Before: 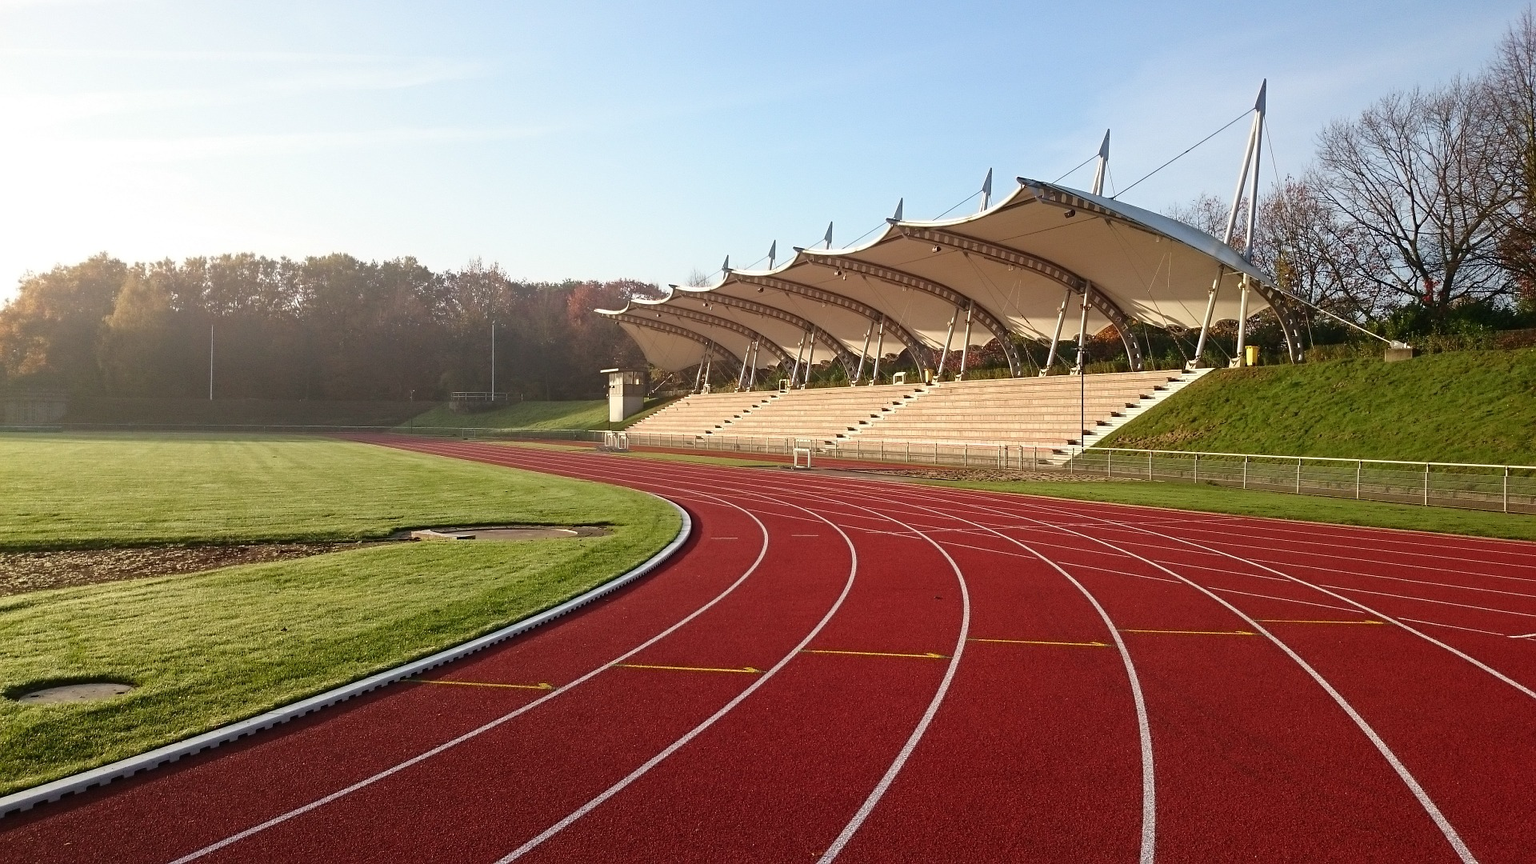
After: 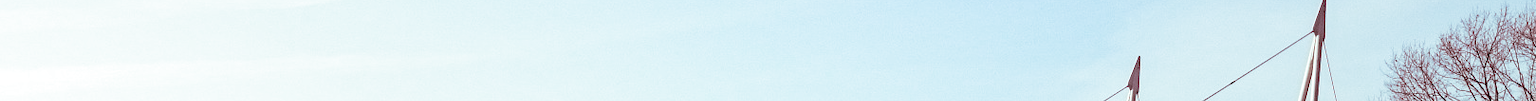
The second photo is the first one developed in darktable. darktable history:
crop and rotate: left 9.644%, top 9.491%, right 6.021%, bottom 80.509%
split-toning: shadows › saturation 0.3, highlights › hue 180°, highlights › saturation 0.3, compress 0%
local contrast: on, module defaults
exposure: black level correction 0.001, compensate highlight preservation false
tone curve: curves: ch0 [(0.016, 0.023) (0.248, 0.252) (0.732, 0.797) (1, 1)], color space Lab, linked channels, preserve colors none
